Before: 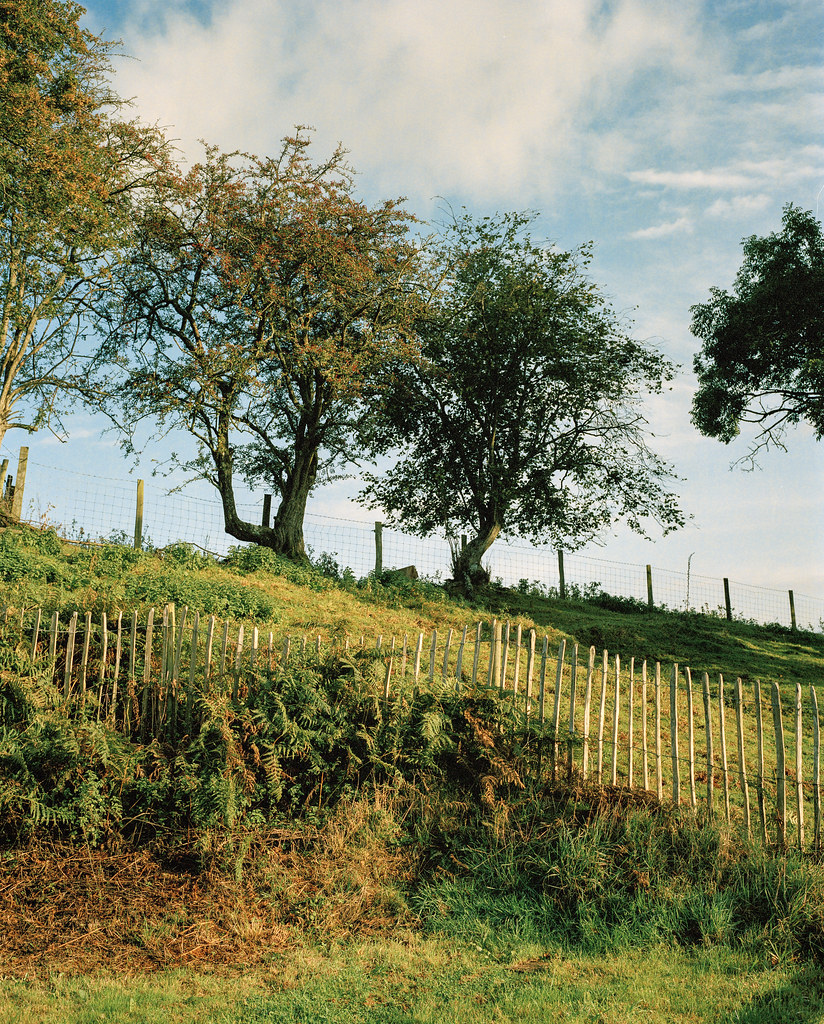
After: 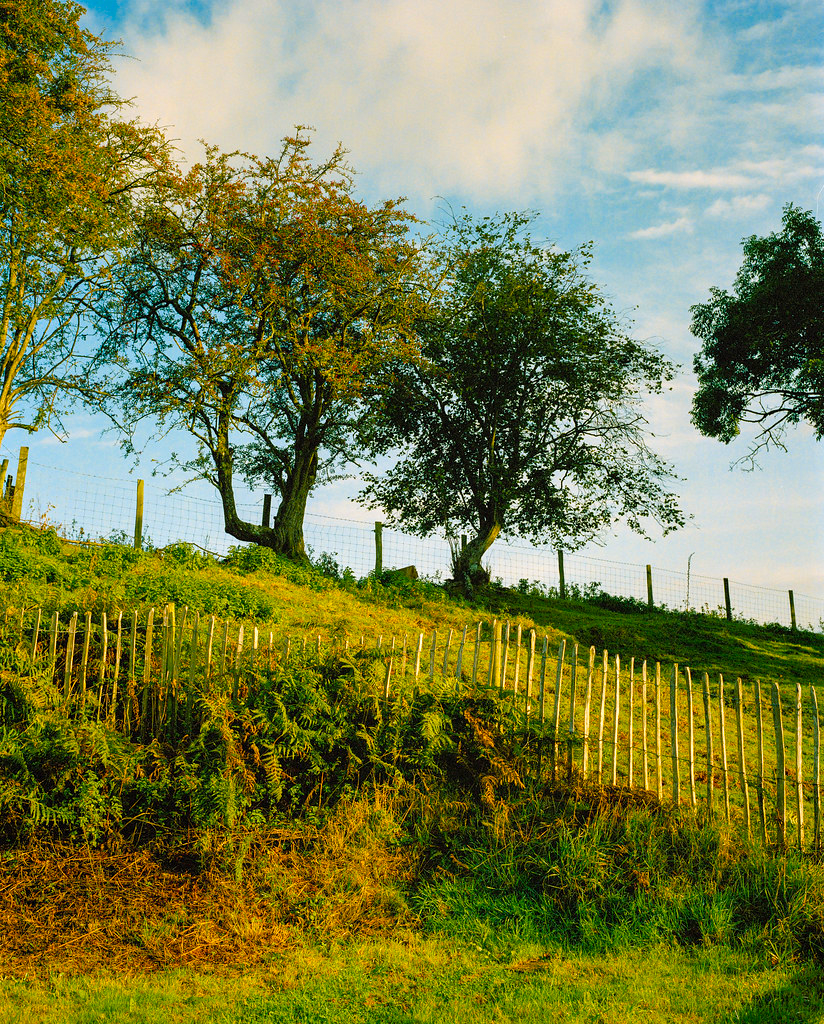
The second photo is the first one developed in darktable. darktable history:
color balance rgb: linear chroma grading › global chroma -16.035%, perceptual saturation grading › global saturation 64.971%, perceptual saturation grading › highlights 59.882%, perceptual saturation grading › mid-tones 49.953%, perceptual saturation grading › shadows 50.148%
